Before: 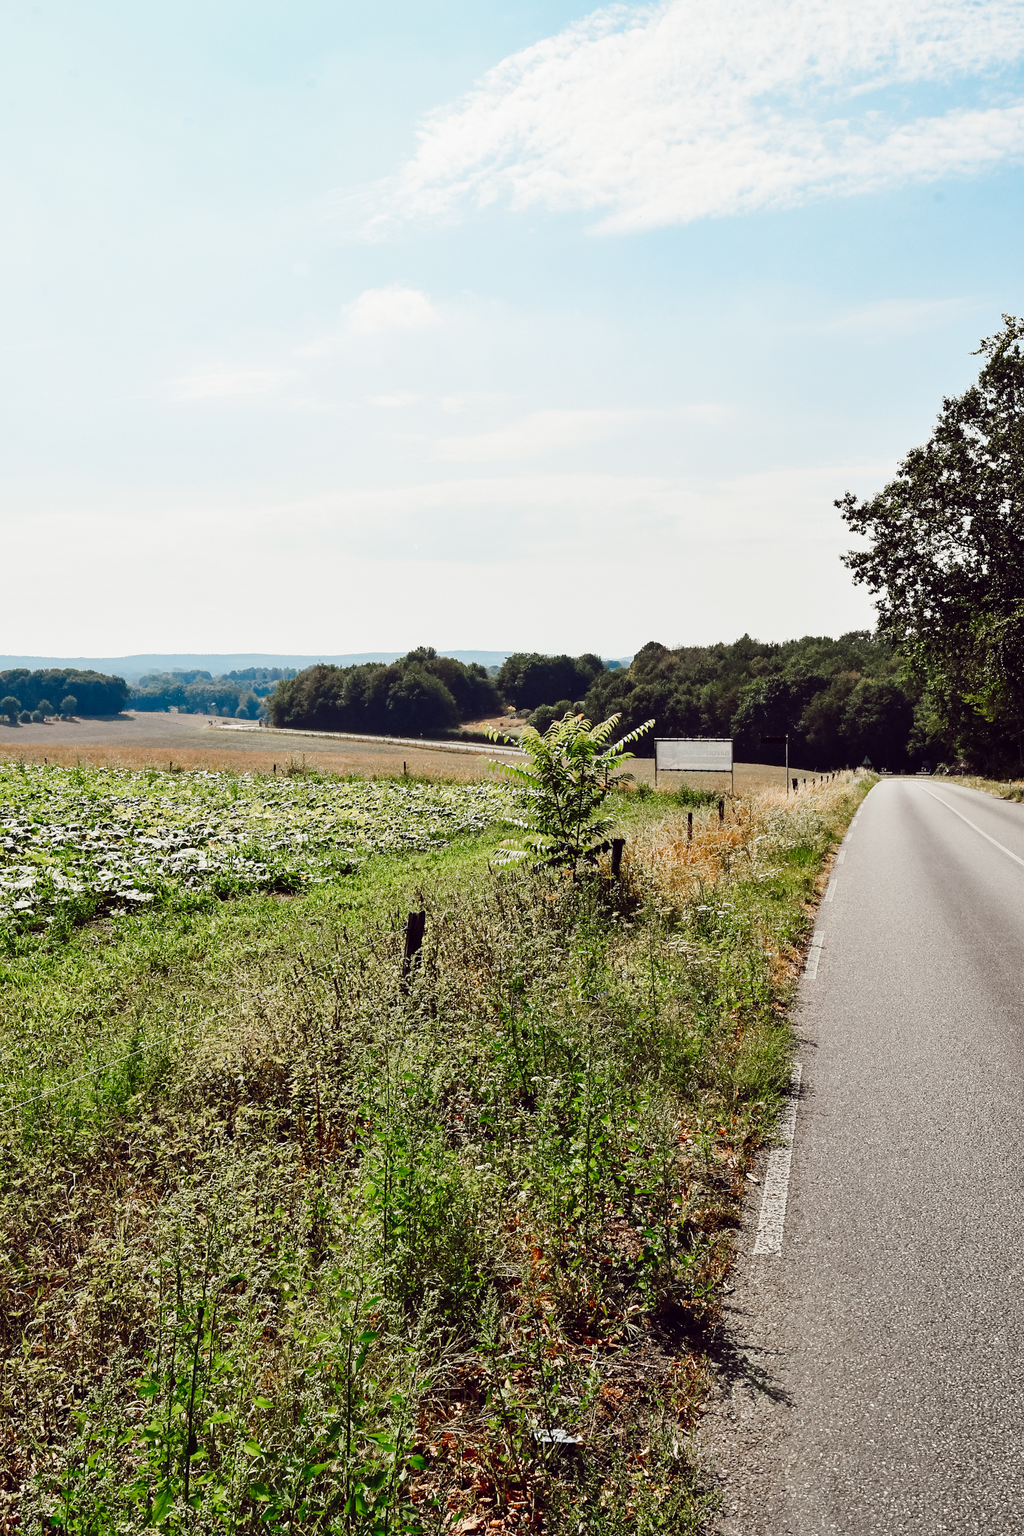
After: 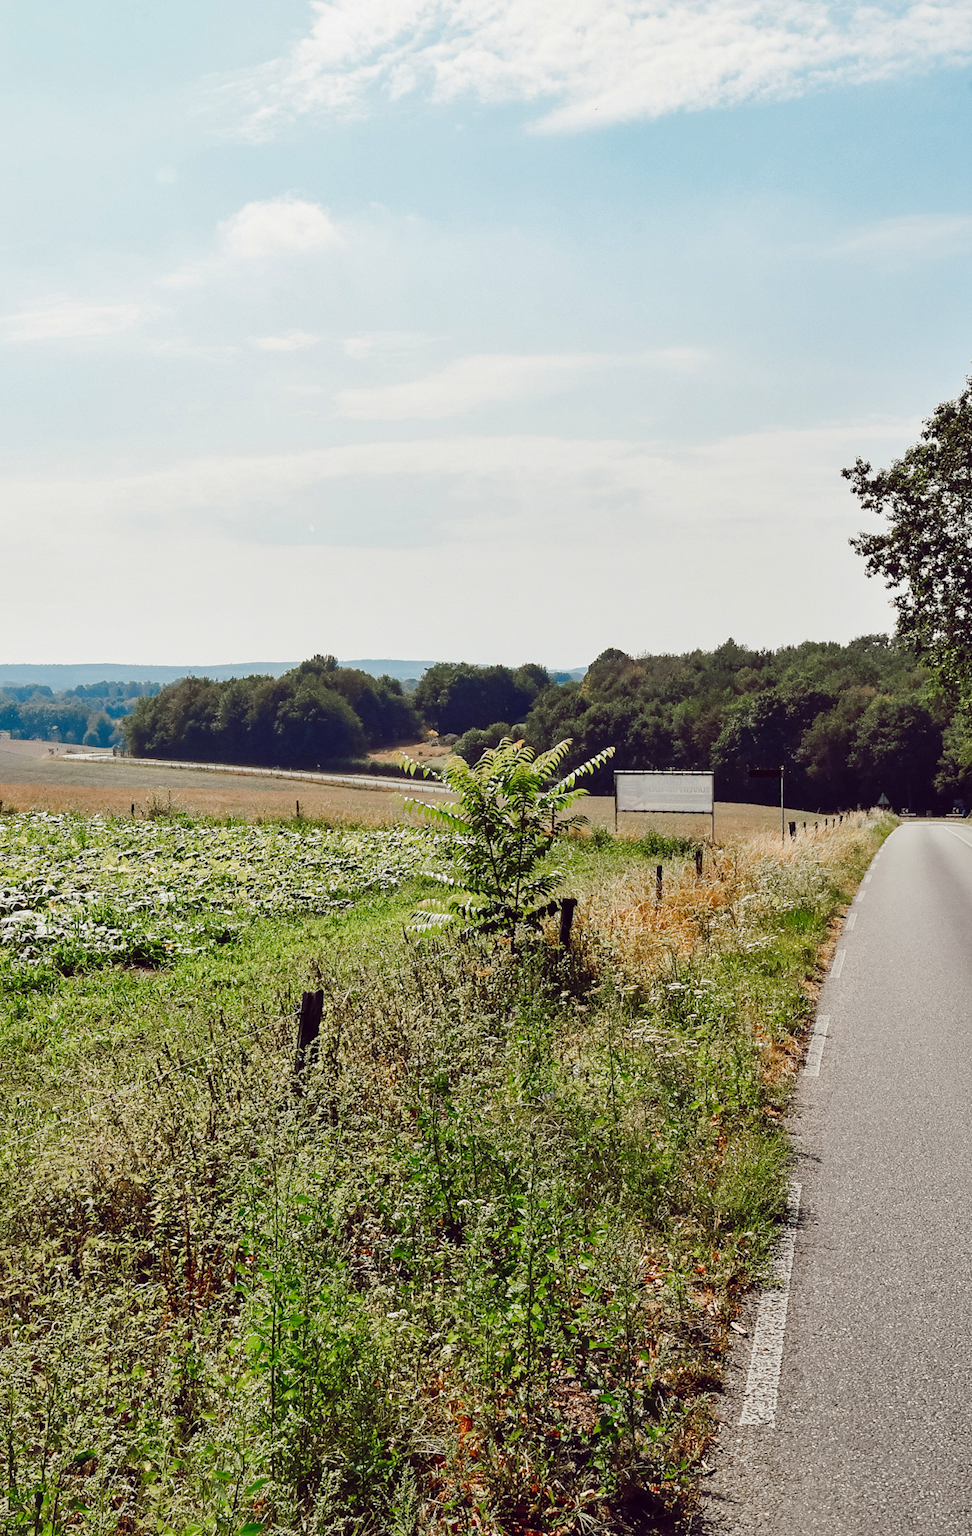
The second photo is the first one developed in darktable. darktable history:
shadows and highlights: on, module defaults
crop: left 16.648%, top 8.512%, right 8.435%, bottom 12.575%
